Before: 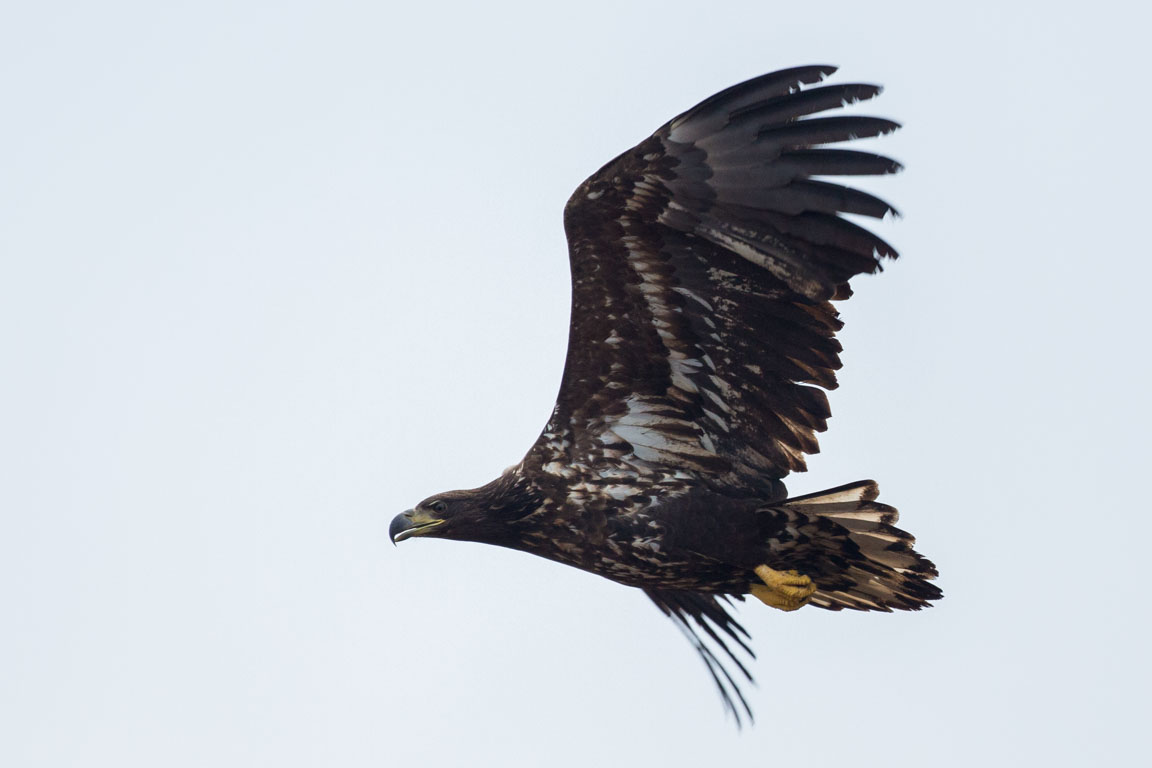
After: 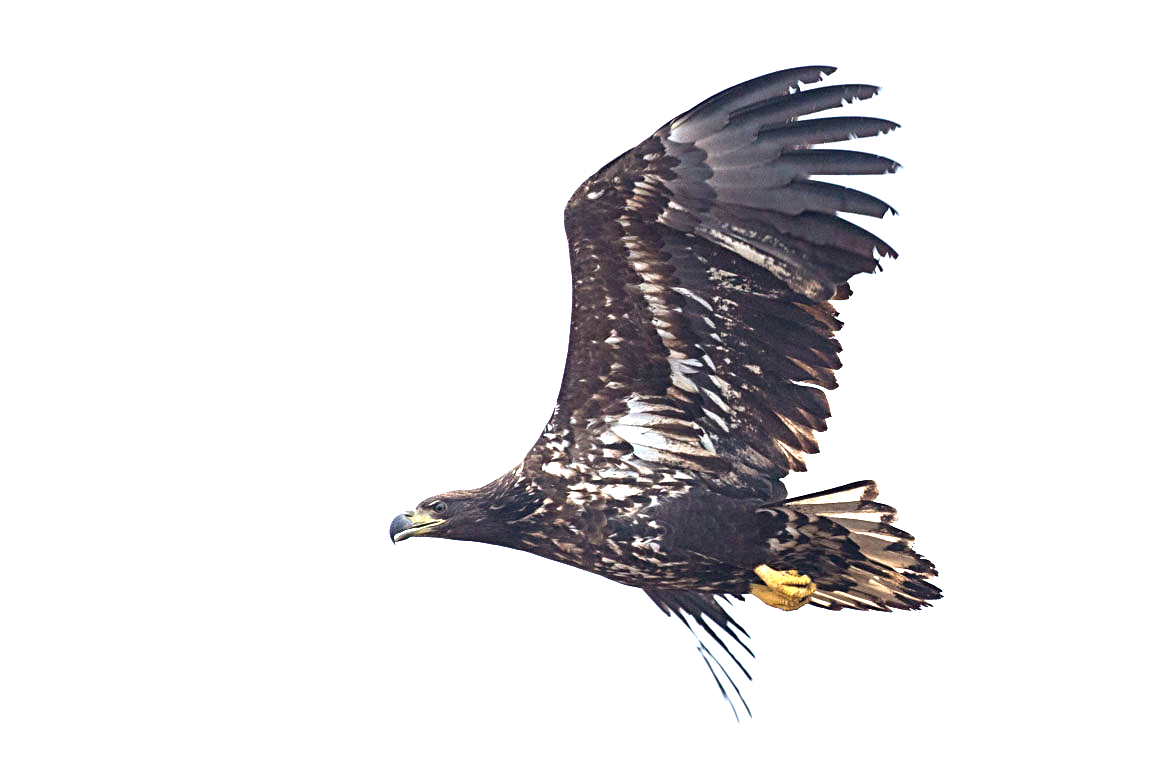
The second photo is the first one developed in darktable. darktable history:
crop: top 0.05%, bottom 0.098%
exposure: black level correction 0, exposure 1.9 EV, compensate highlight preservation false
sharpen: radius 3.119
